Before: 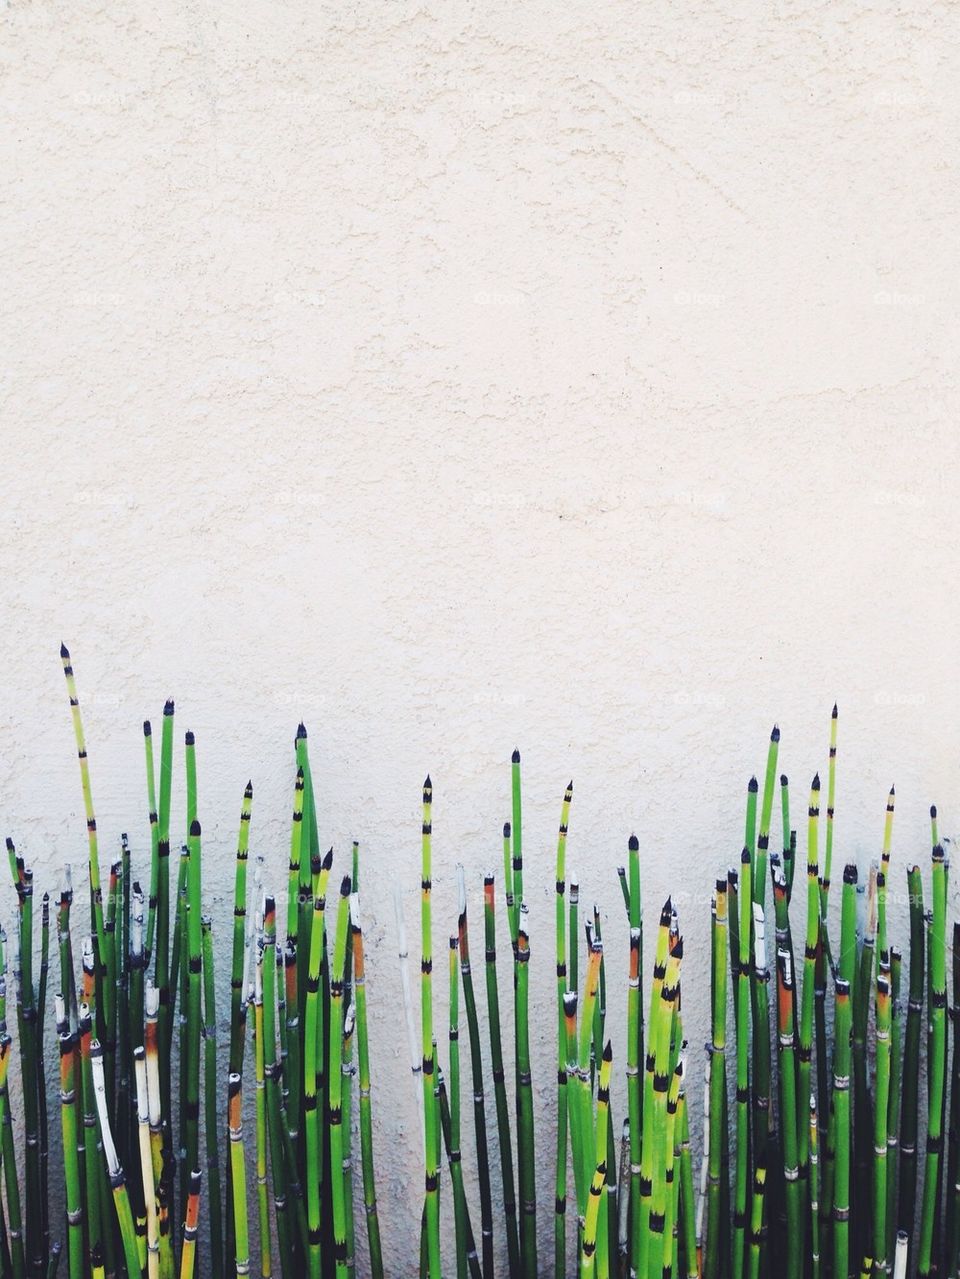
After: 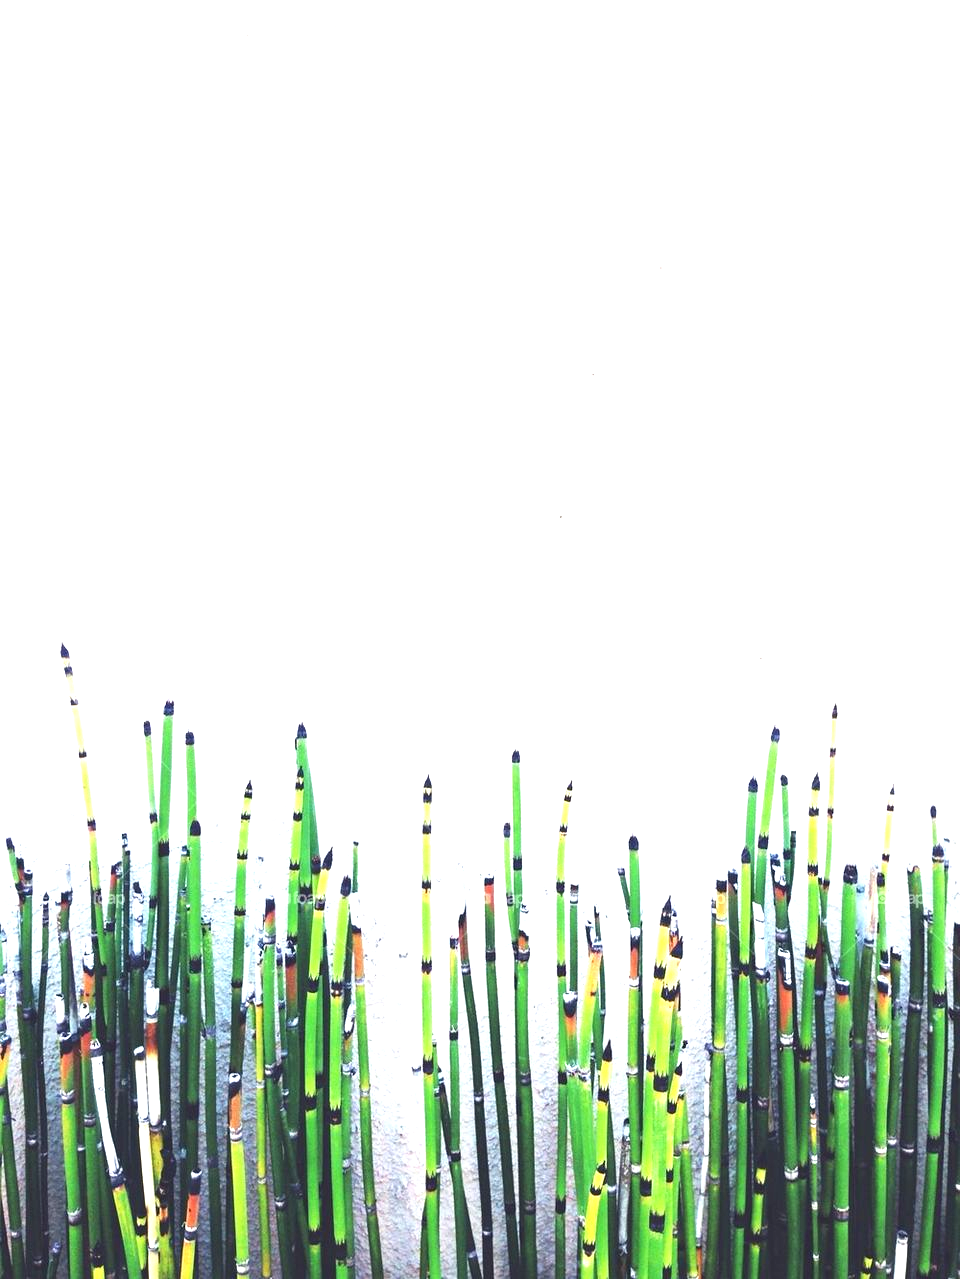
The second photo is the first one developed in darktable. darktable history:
exposure: exposure 1.231 EV, compensate highlight preservation false
